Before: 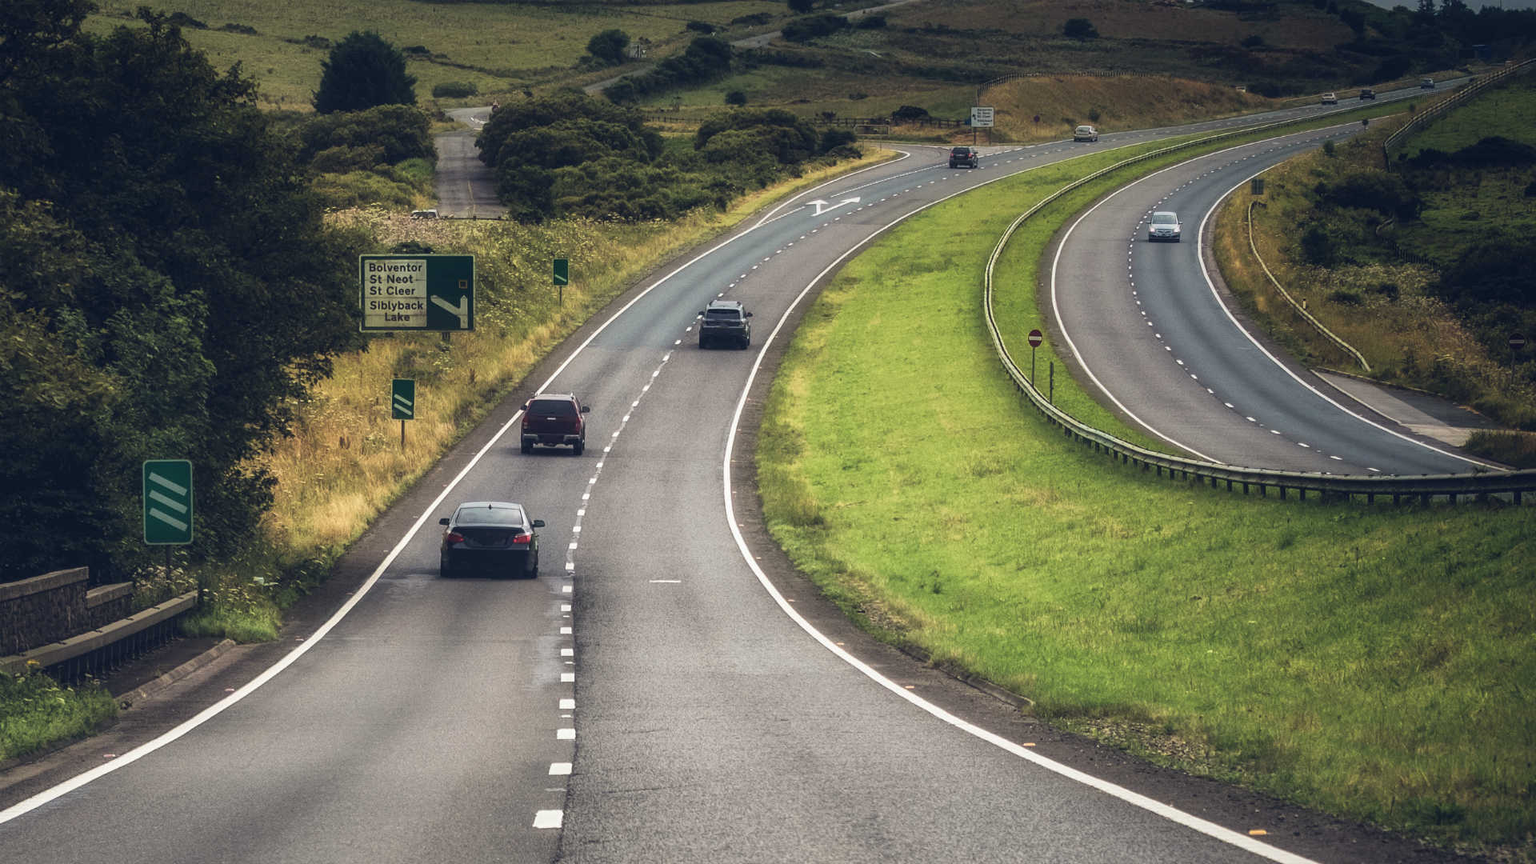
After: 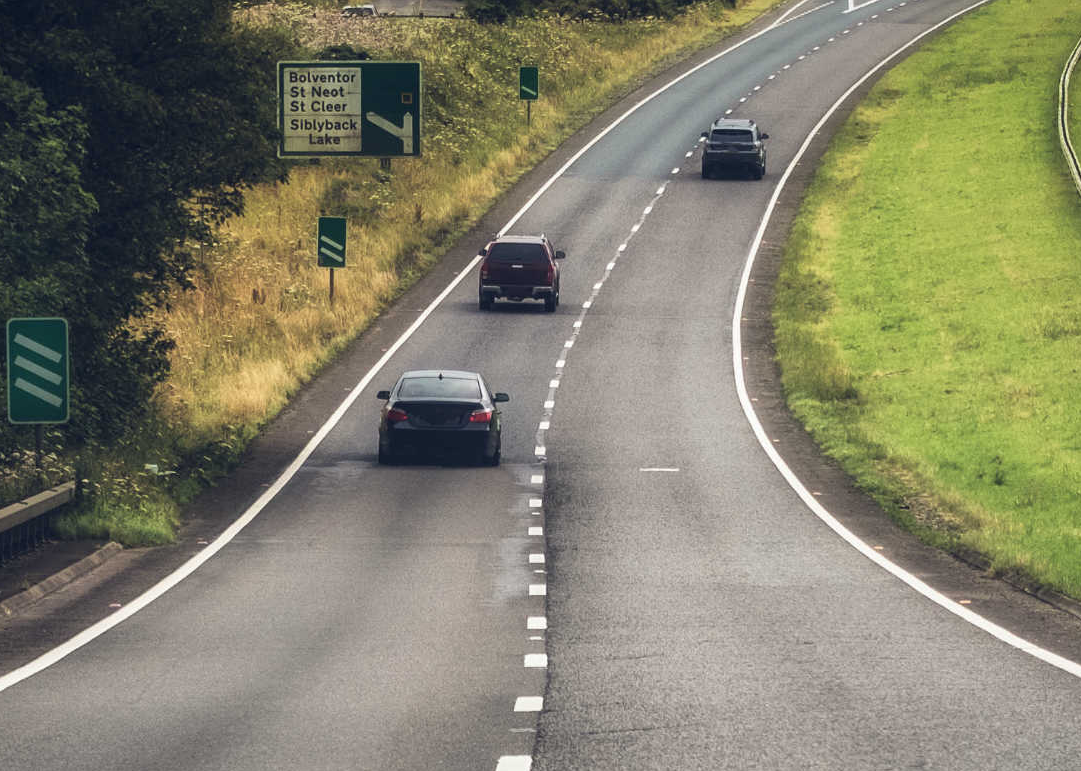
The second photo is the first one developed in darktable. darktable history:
crop: left 8.966%, top 23.852%, right 34.699%, bottom 4.703%
white balance: emerald 1
